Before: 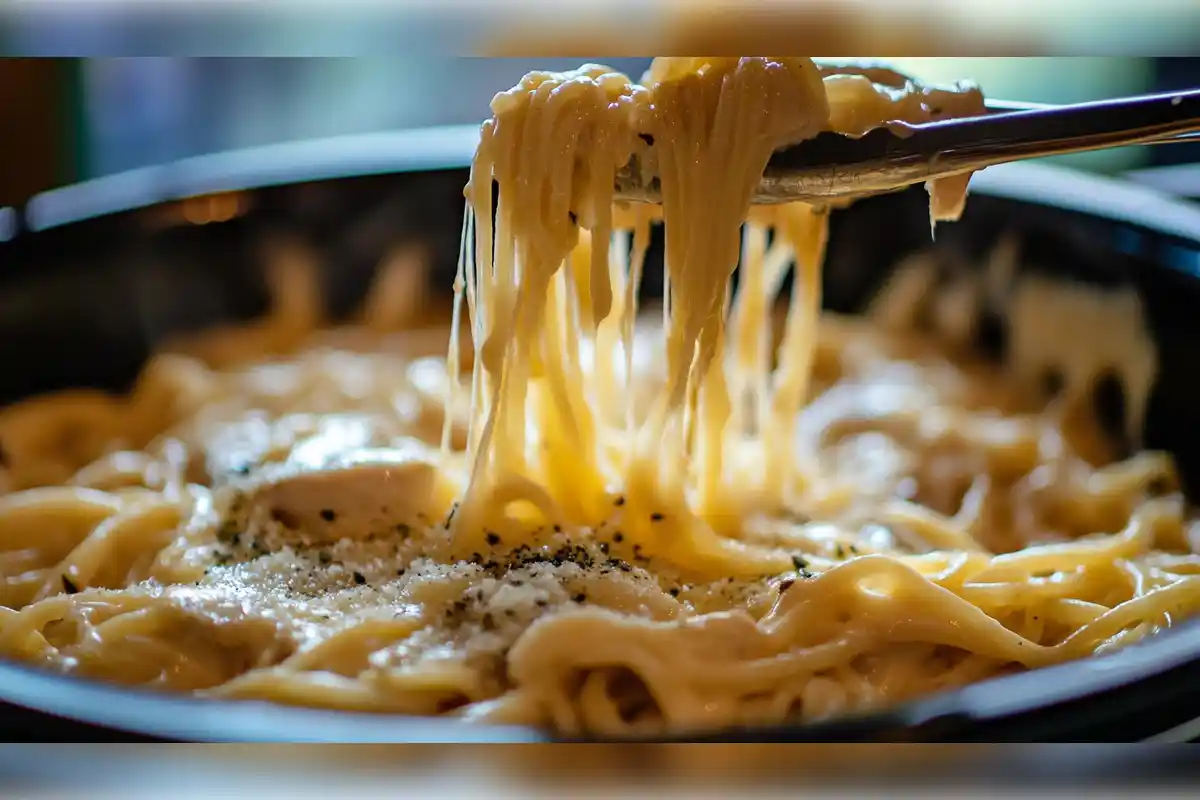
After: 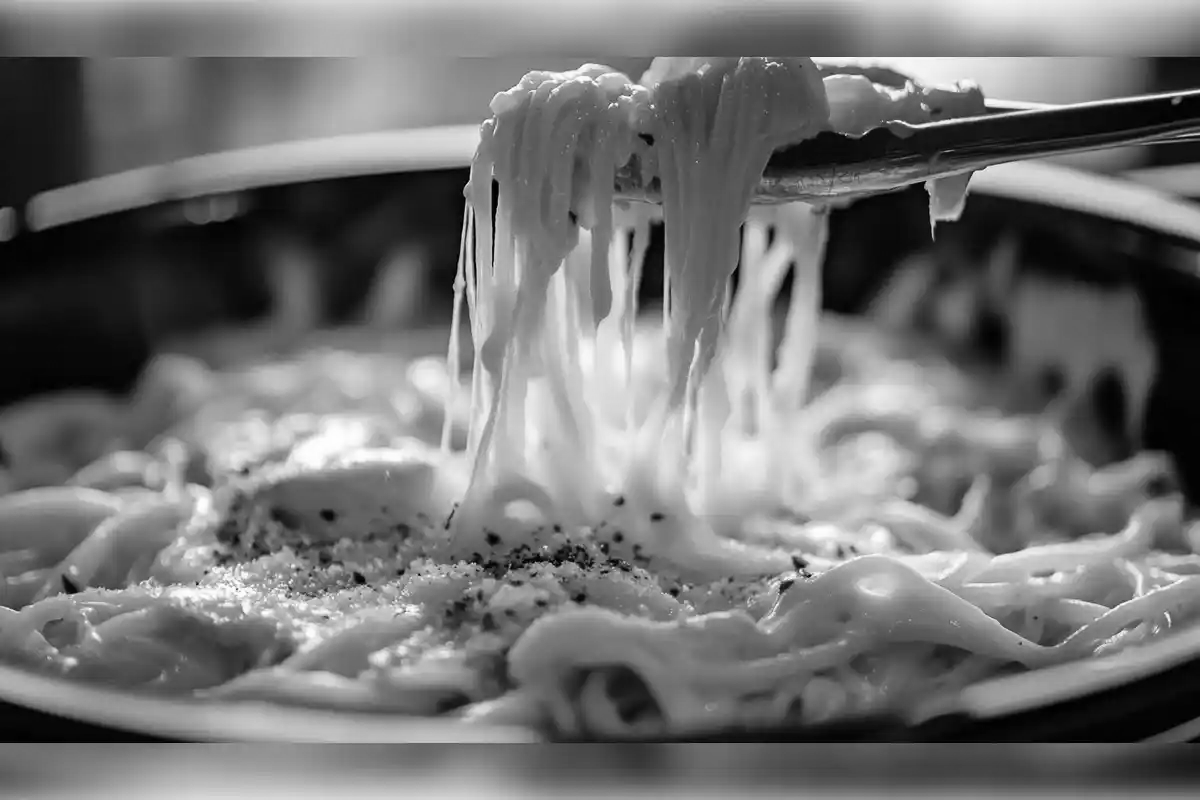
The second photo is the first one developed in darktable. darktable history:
contrast brightness saturation: contrast 0.1, brightness 0.02, saturation 0.02
monochrome: on, module defaults
